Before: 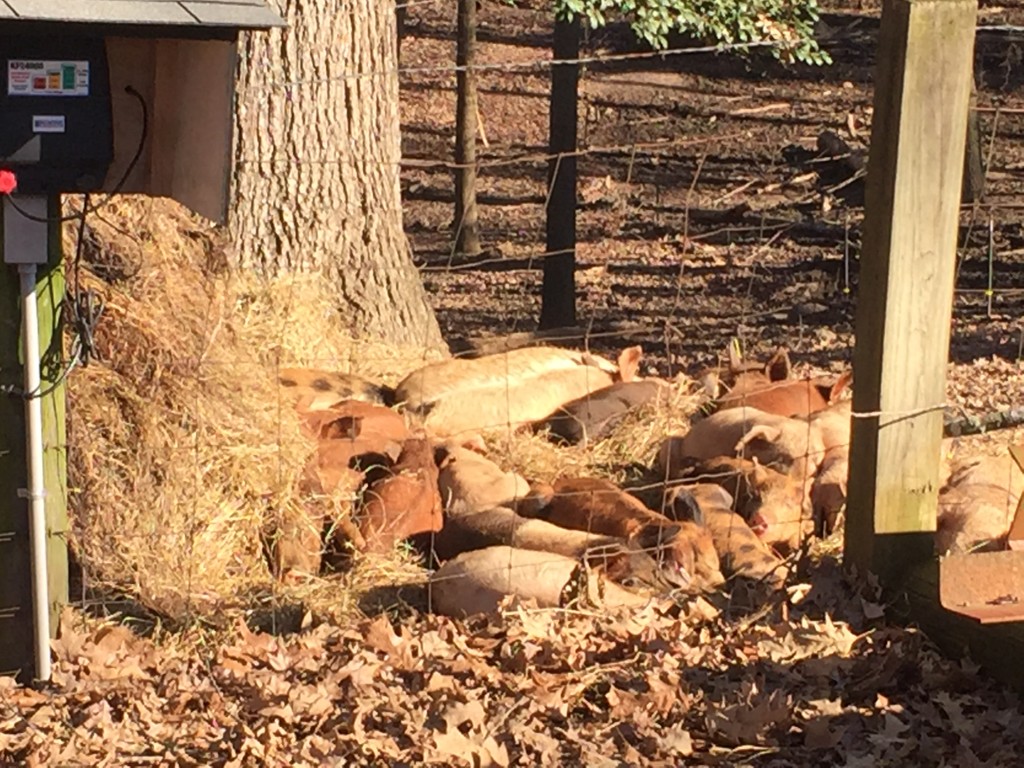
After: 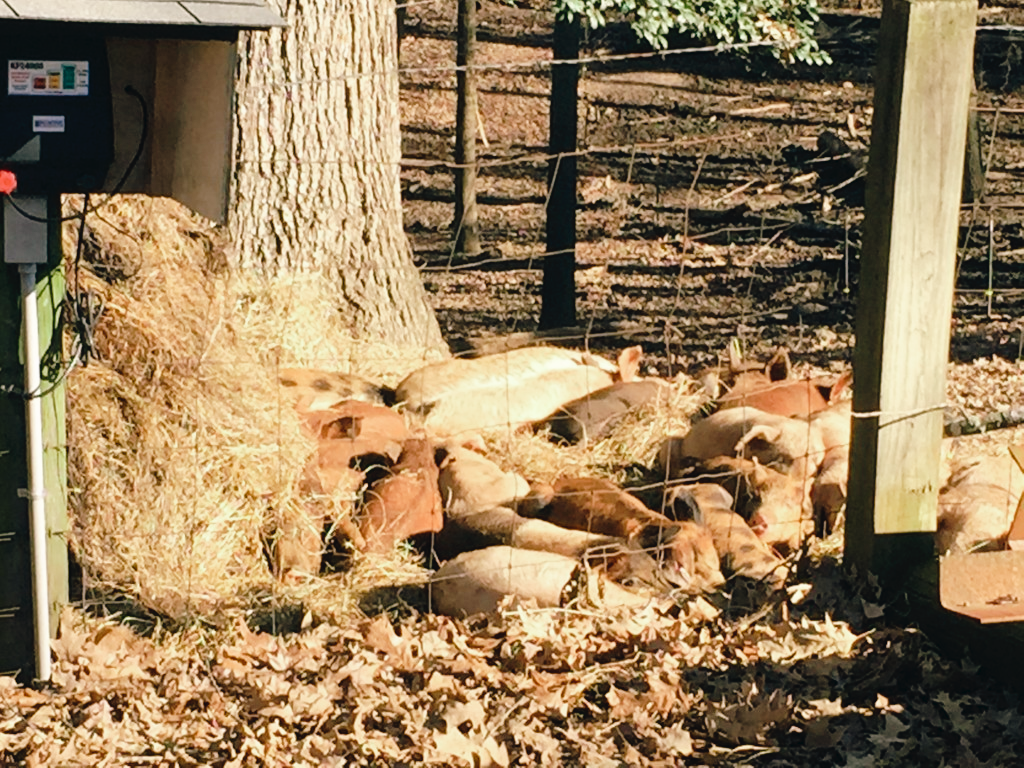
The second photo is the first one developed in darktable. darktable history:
tone curve: curves: ch0 [(0, 0) (0.003, 0.025) (0.011, 0.027) (0.025, 0.032) (0.044, 0.037) (0.069, 0.044) (0.1, 0.054) (0.136, 0.084) (0.177, 0.128) (0.224, 0.196) (0.277, 0.281) (0.335, 0.376) (0.399, 0.461) (0.468, 0.534) (0.543, 0.613) (0.623, 0.692) (0.709, 0.77) (0.801, 0.849) (0.898, 0.934) (1, 1)], preserve colors none
color look up table: target L [94.79, 91.31, 91.4, 88.36, 72.55, 73.73, 64.47, 61.75, 54.65, 50.99, 42.82, 35.48, 18.34, 200.28, 94.22, 85.88, 72.28, 65.12, 58.57, 58.7, 54.4, 56.56, 50.85, 30.64, 30.94, 25.24, 81.41, 75.4, 79.39, 74.85, 73.47, 64.8, 56.09, 61.86, 52.41, 47.54, 41.94, 38.15, 33.9, 13.15, 5.766, 7.043, 8.715, 97.53, 91.84, 81.23, 57.87, 56.36, 38.98], target a [-16.49, -28.7, -22.44, -32.92, -11.02, -23.8, -47.75, -38.6, -35.78, -22.3, -17, -26.83, -14.92, 0, -0.58, -1.717, 27.57, 1.151, 59.69, 33.02, 63.27, 15.13, 49.36, 32.73, 1.552, 29.62, 17.84, 2.53, 29.63, 16.27, 36.23, 57.55, 42.13, 49.44, 30.05, 62.4, 17.23, 22.92, 42.77, 25.98, 20.69, -7.653, -3.672, -1.806, -25.78, -22.99, -12.99, -2.68, -18.82], target b [27.01, 36.8, 12.89, 20.01, 63.75, 3.682, 39.47, 19.91, 37.6, 23.1, 35.14, 20.54, 12.94, 0, 13.38, 53.69, 33.57, 20.39, 16.83, 19.78, 43.58, 50.64, 50.33, 31.22, 4.518, 19.07, -7.082, -7.023, -22.96, -28.29, -3.028, -20.92, -23.87, -44.22, -61.41, 5.915, -53.59, -13.24, -55.97, -36.19, -9.651, -6.013, -16.7, 0.364, -5.634, -24.6, -48.2, -22.68, -5.931], num patches 49
